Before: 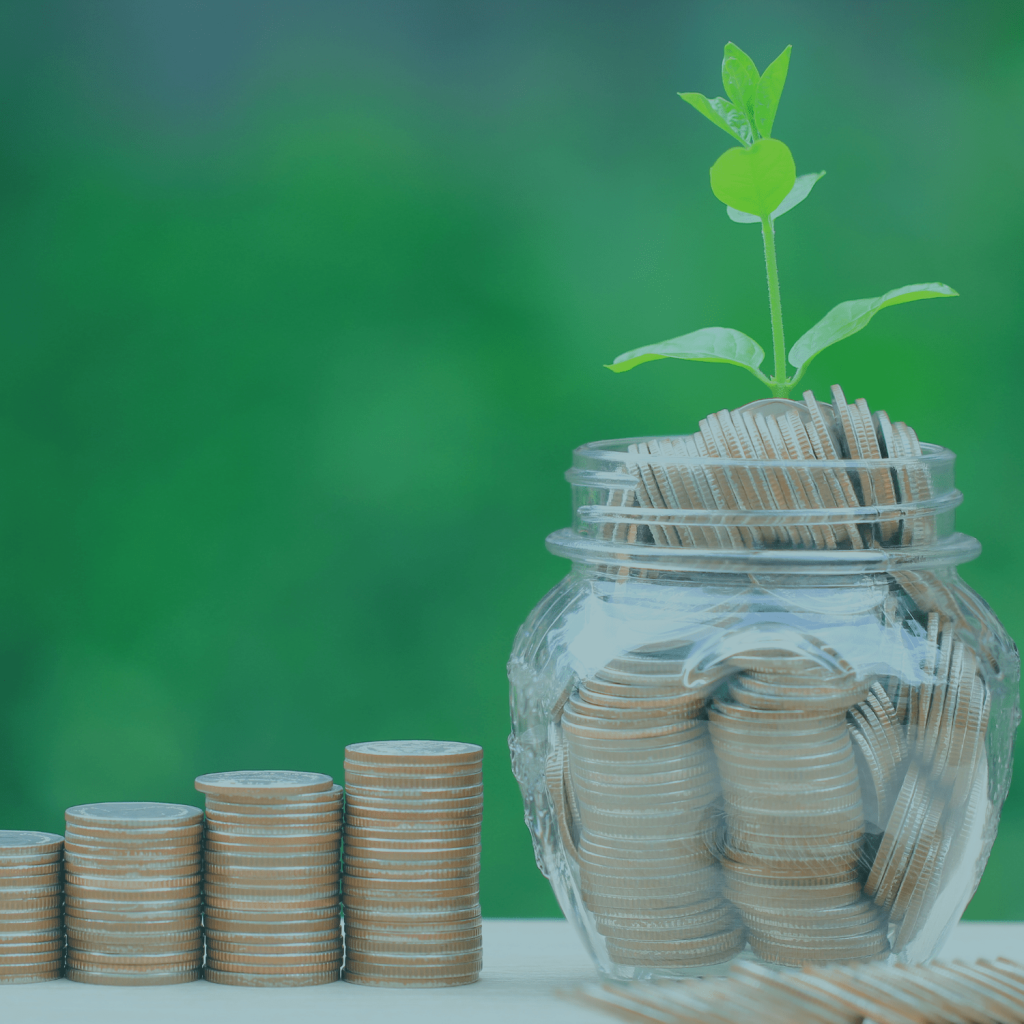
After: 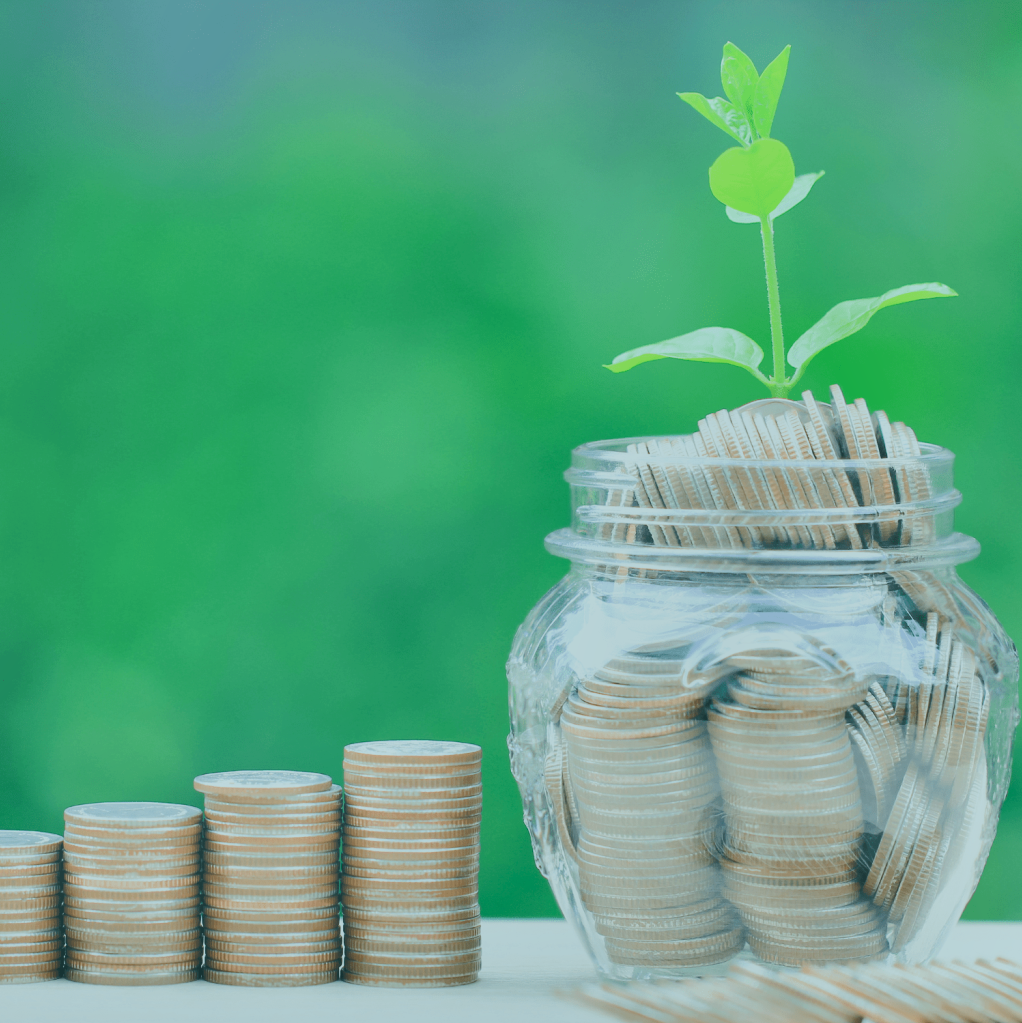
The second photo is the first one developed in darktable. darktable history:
crop: left 0.099%
exposure: black level correction 0, exposure 1.328 EV, compensate highlight preservation false
filmic rgb: black relative exposure -7.65 EV, white relative exposure 4.56 EV, hardness 3.61
shadows and highlights: radius 106.62, shadows 23.92, highlights -59.09, low approximation 0.01, soften with gaussian
